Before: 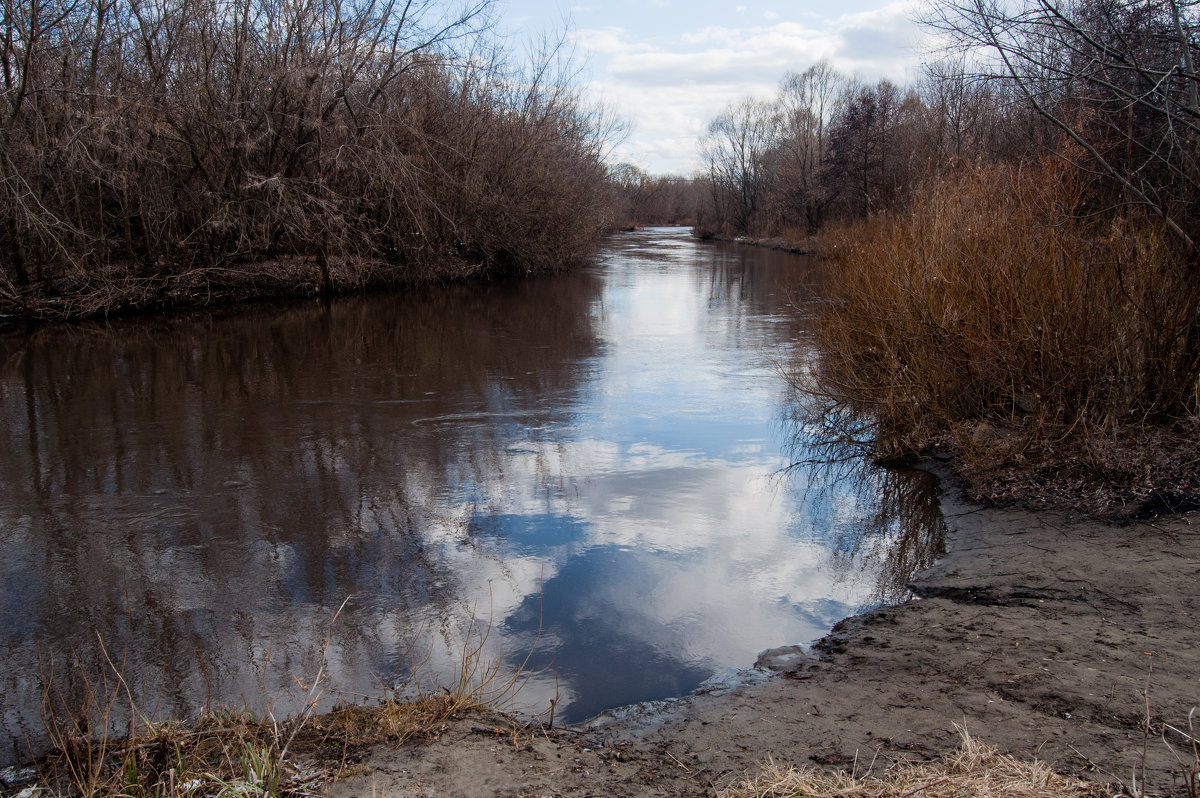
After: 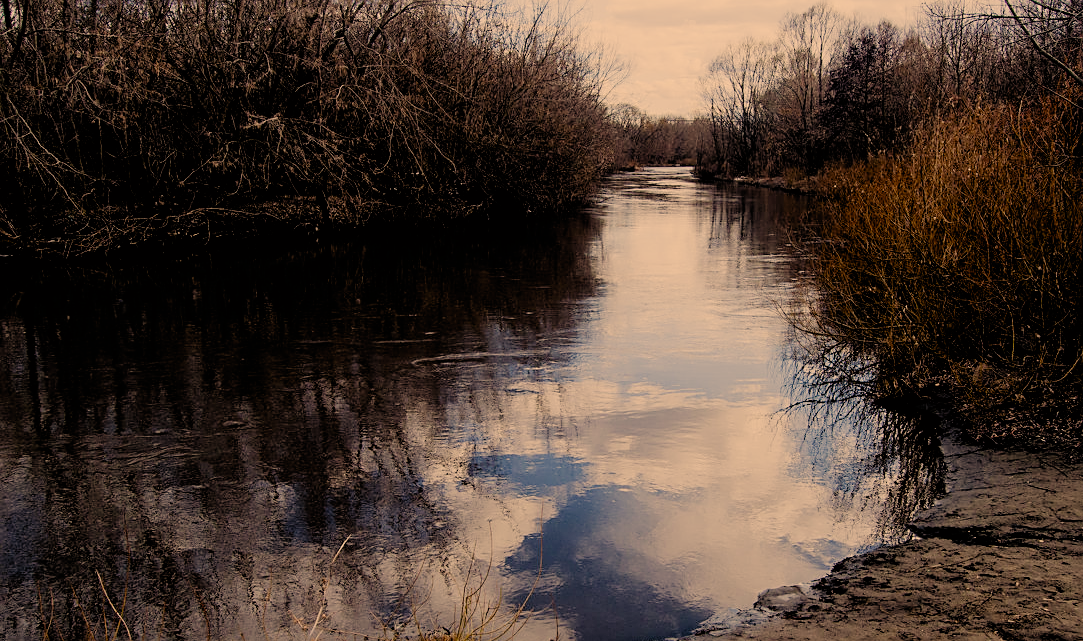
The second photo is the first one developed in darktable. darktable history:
crop: top 7.524%, right 9.709%, bottom 12.065%
filmic rgb: black relative exposure -4.28 EV, white relative exposure 4.56 EV, hardness 2.38, contrast 1.054, preserve chrominance no, color science v5 (2021)
color correction: highlights a* 14.92, highlights b* 30.98
sharpen: on, module defaults
